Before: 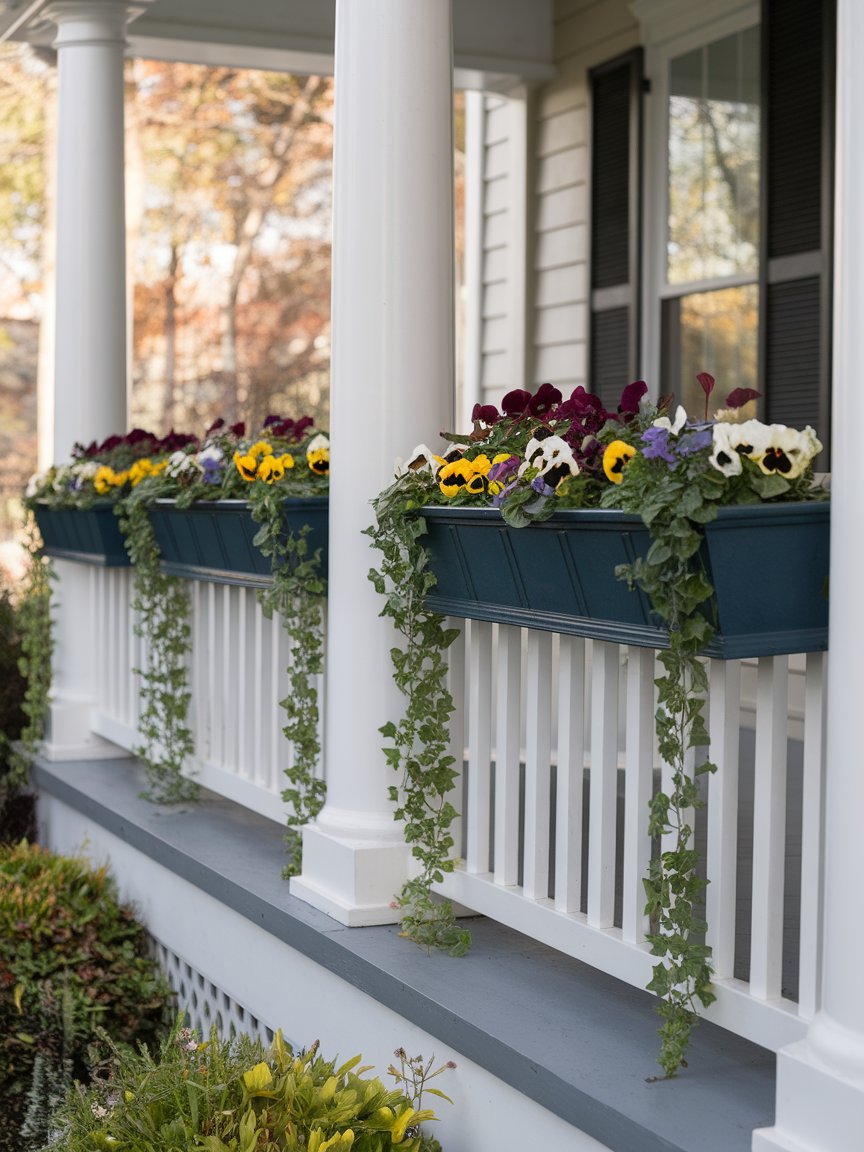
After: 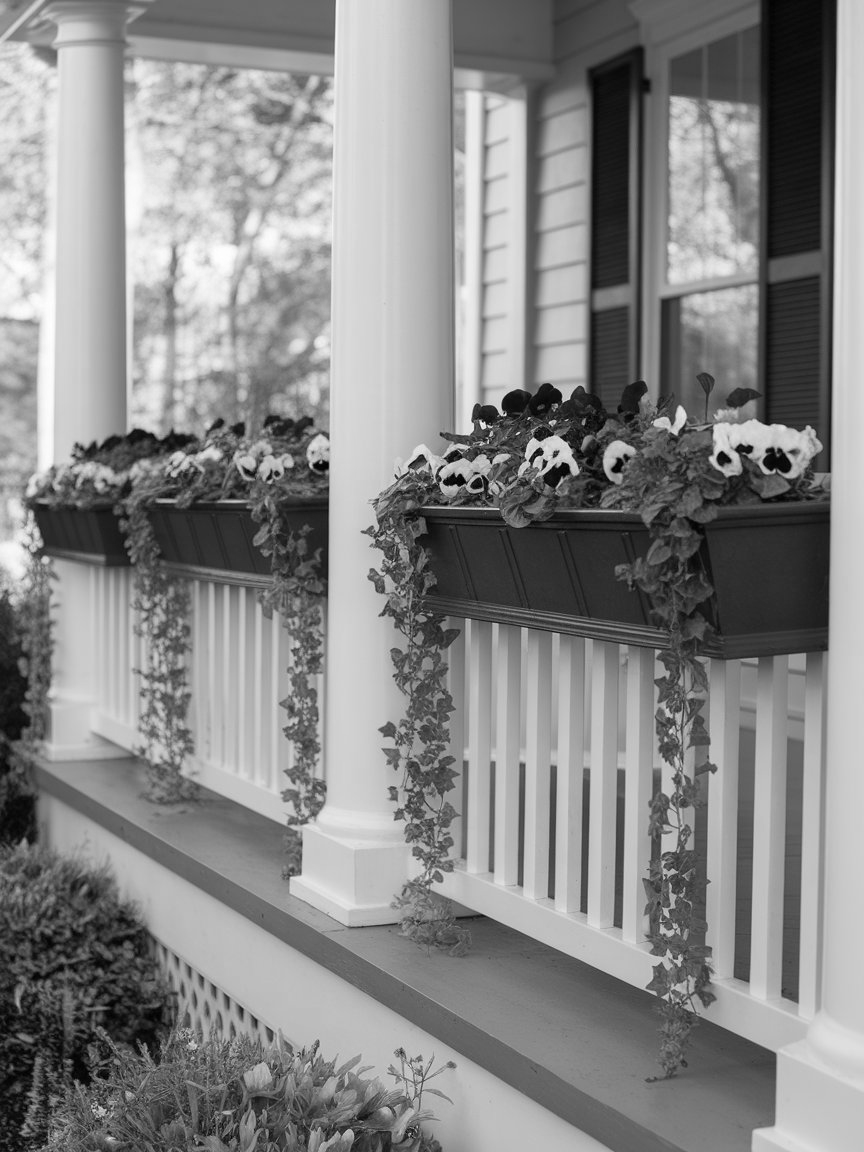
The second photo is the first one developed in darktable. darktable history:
monochrome: size 1
